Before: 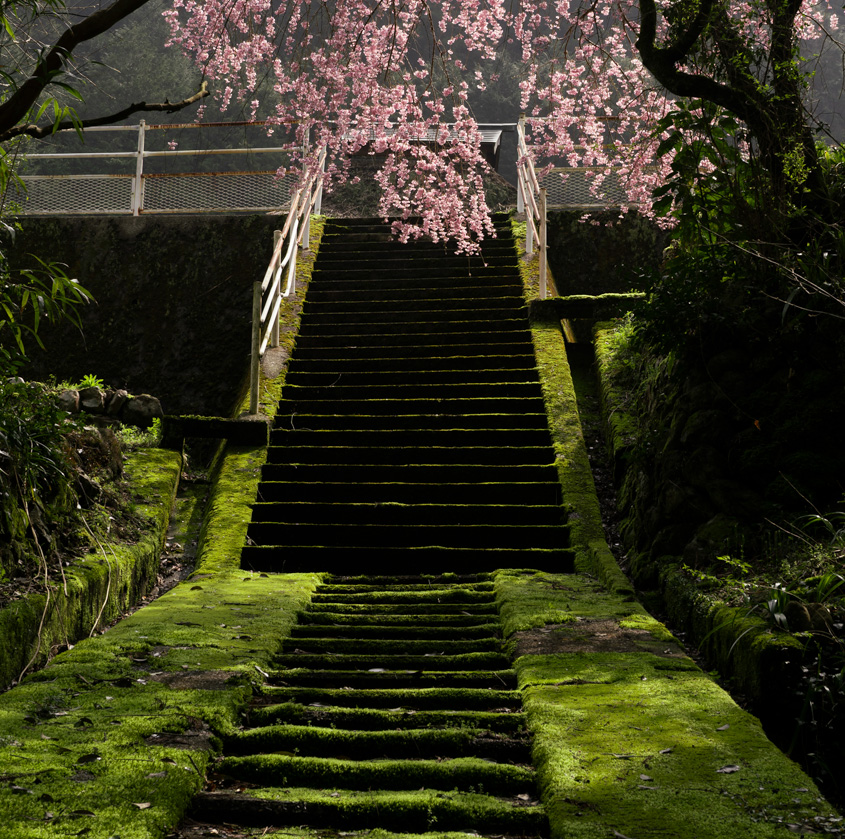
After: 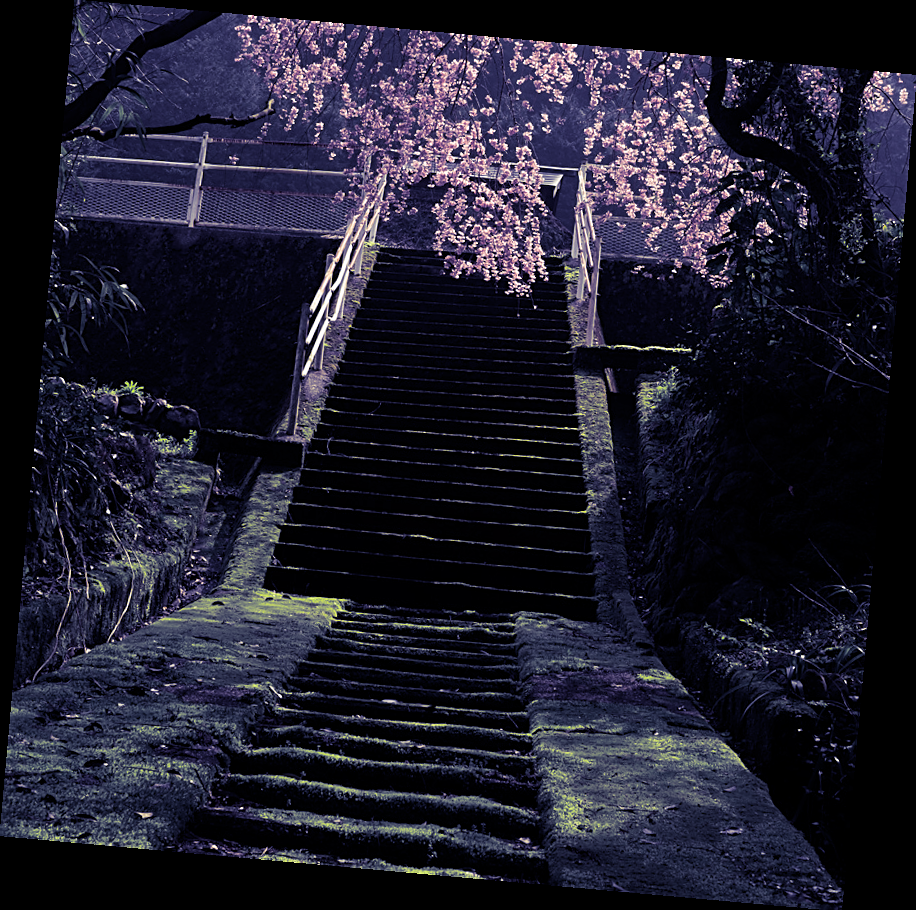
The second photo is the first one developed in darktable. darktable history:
split-toning: shadows › hue 242.67°, shadows › saturation 0.733, highlights › hue 45.33°, highlights › saturation 0.667, balance -53.304, compress 21.15%
rotate and perspective: rotation 5.12°, automatic cropping off
sharpen: on, module defaults
